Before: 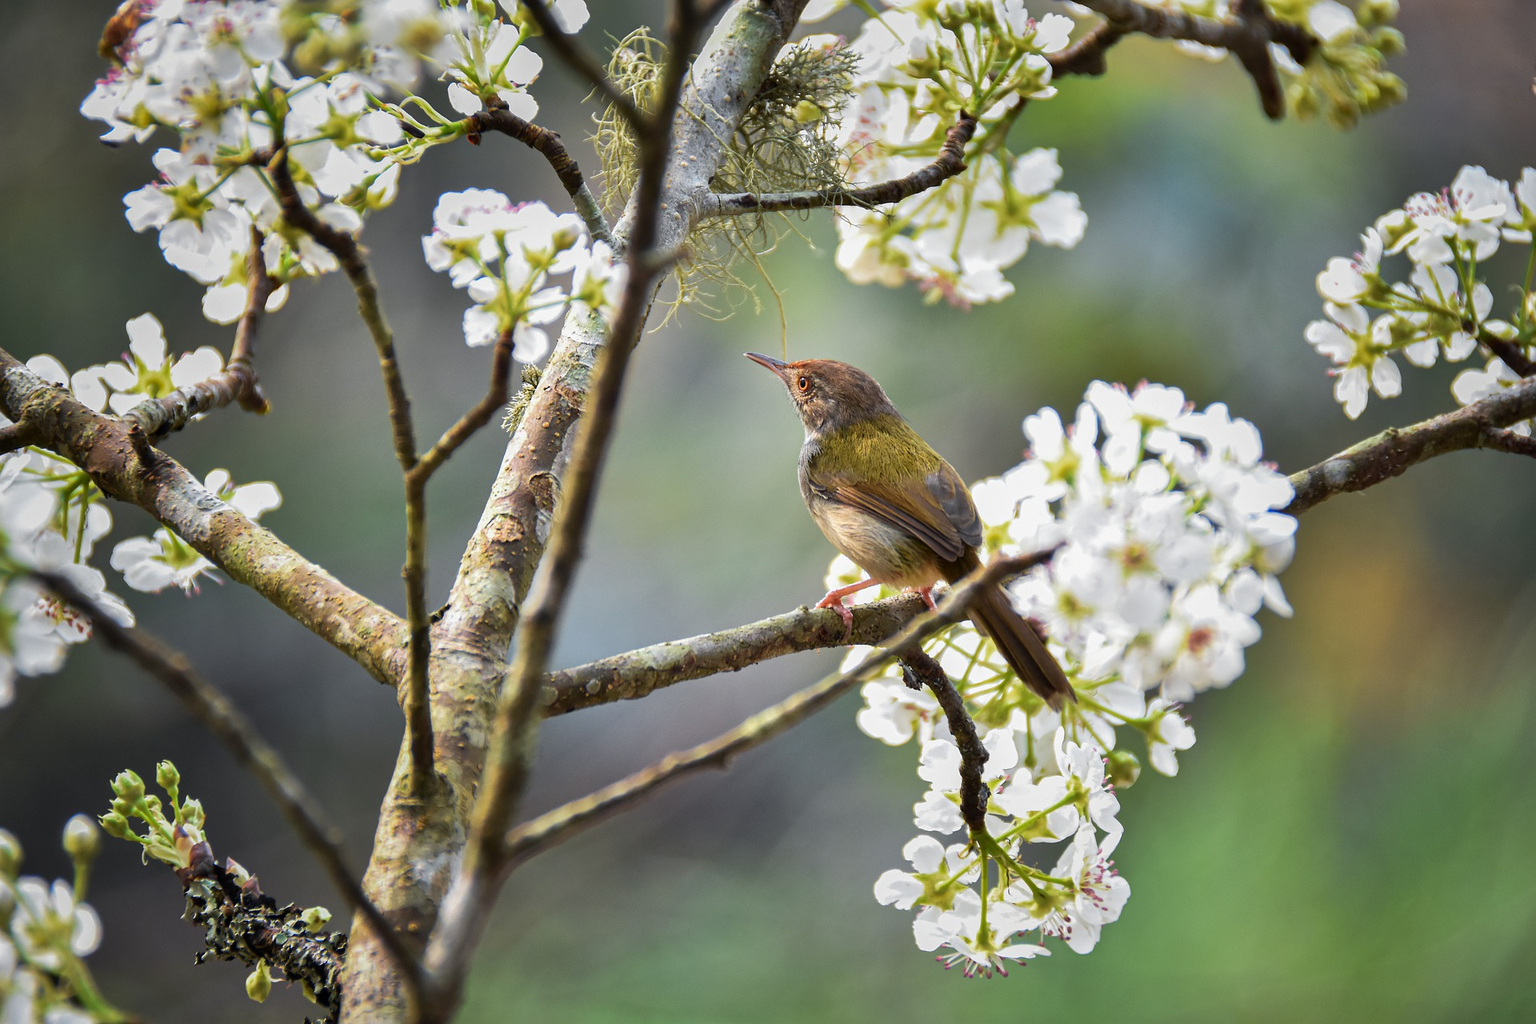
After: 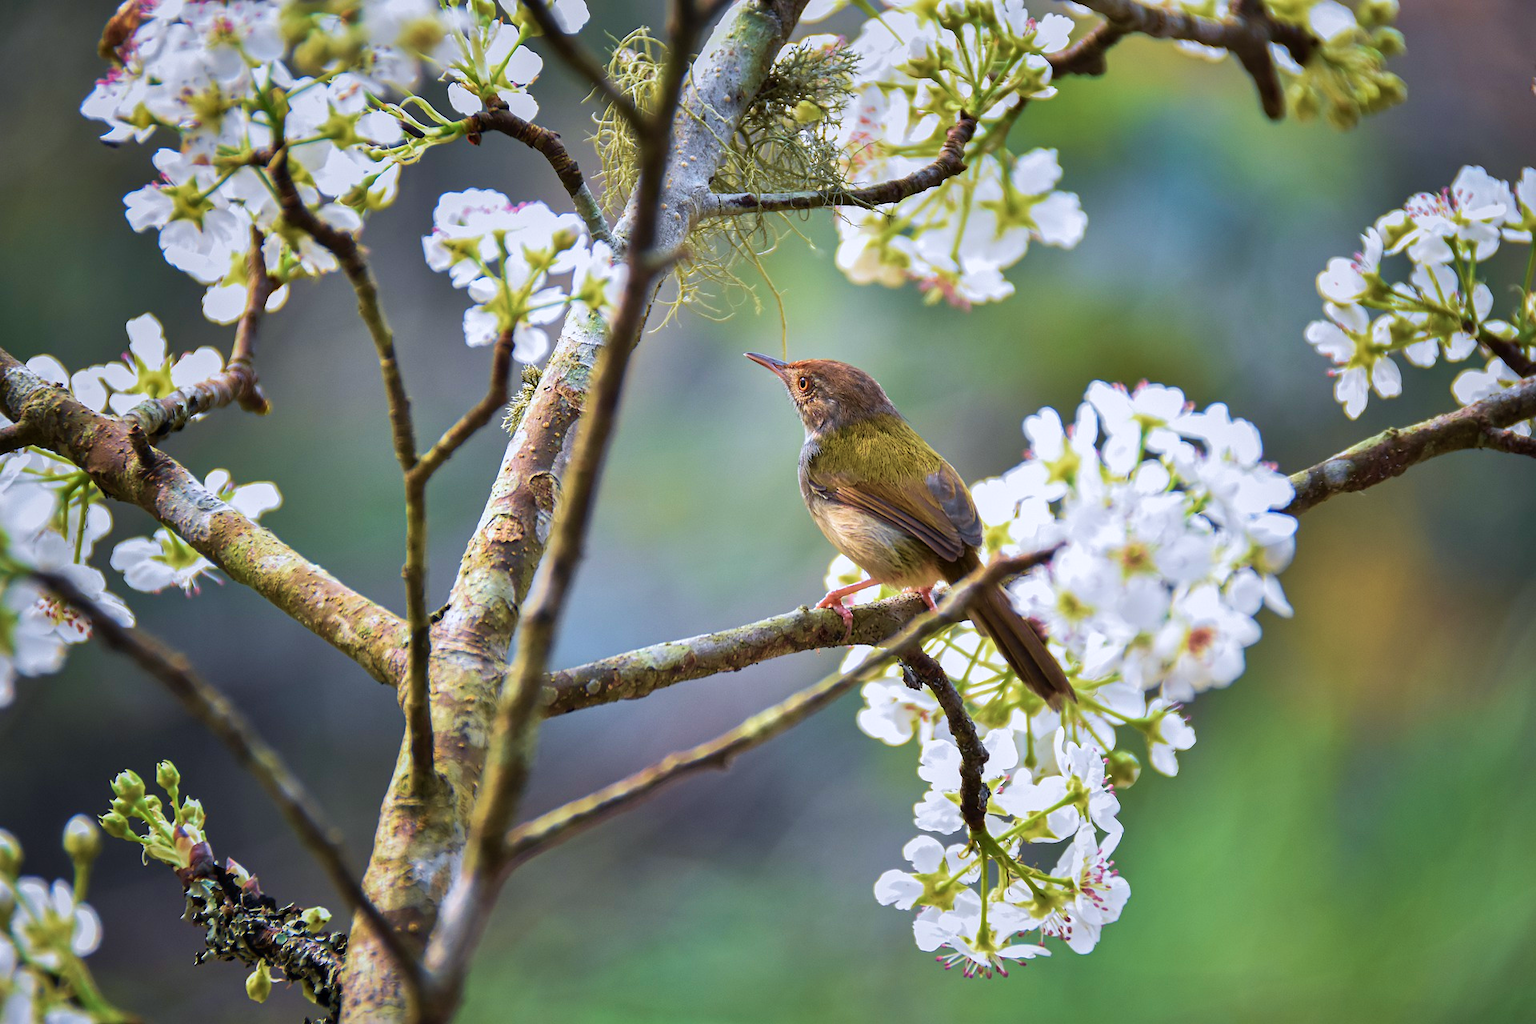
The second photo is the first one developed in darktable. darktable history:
color calibration: illuminant as shot in camera, x 0.358, y 0.373, temperature 4628.91 K
velvia: strength 45%
